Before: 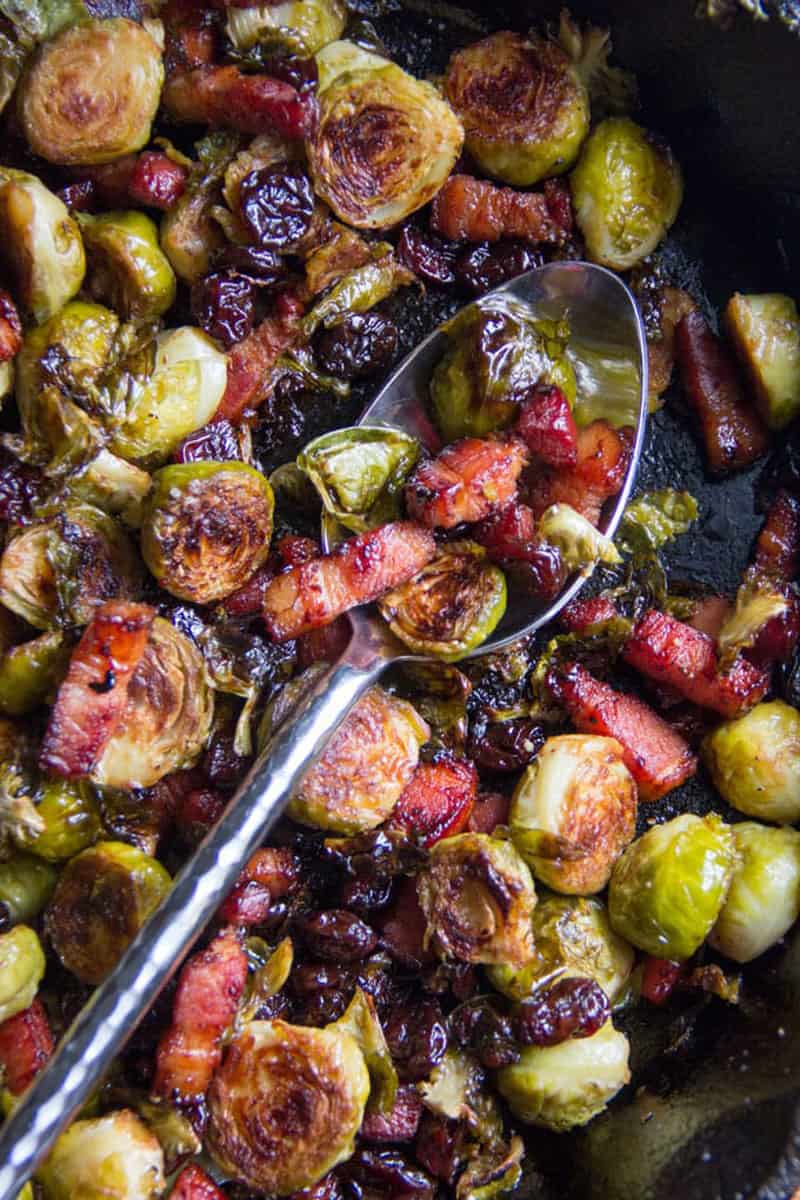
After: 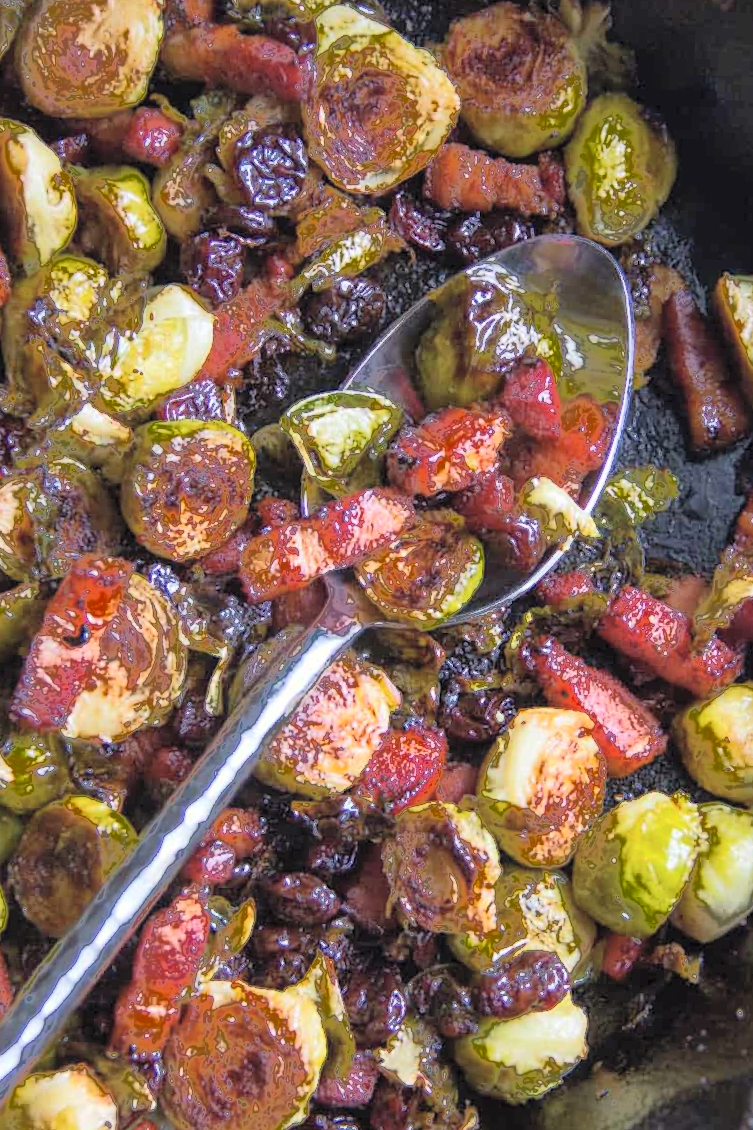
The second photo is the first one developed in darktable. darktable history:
contrast brightness saturation: brightness 0.28
crop and rotate: angle -2.38°
fill light: exposure -0.73 EV, center 0.69, width 2.2
